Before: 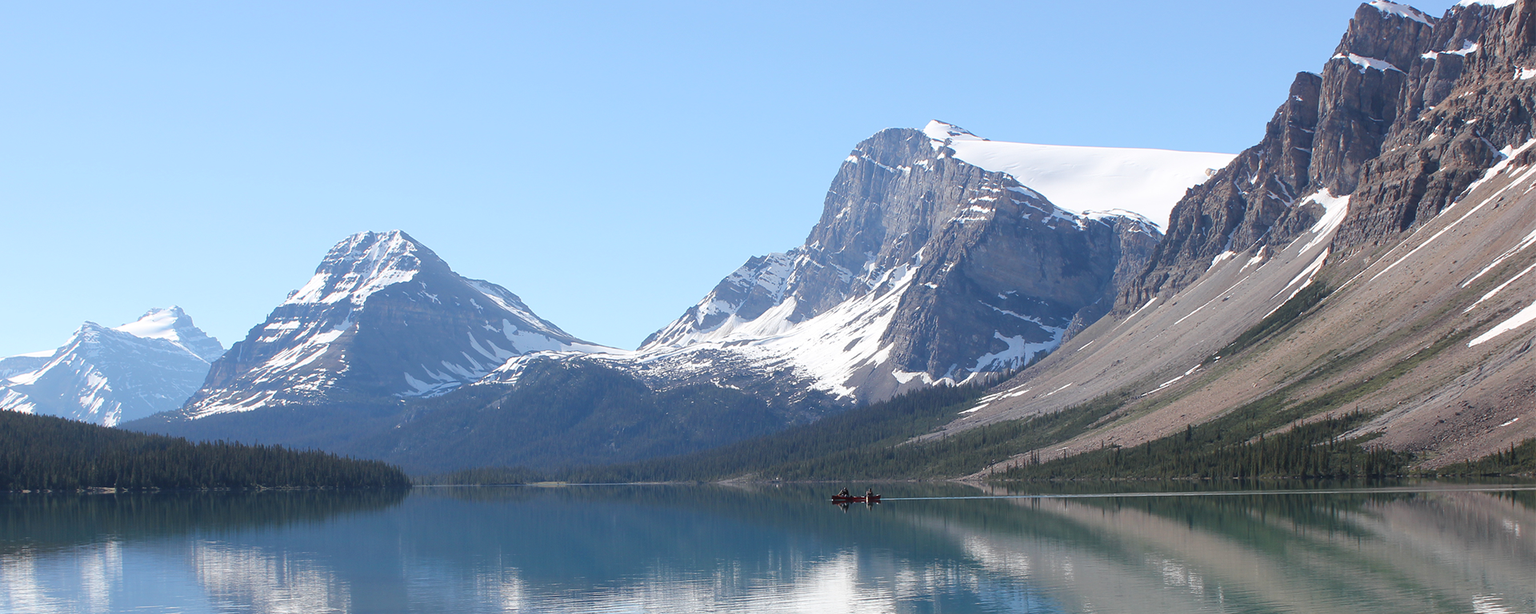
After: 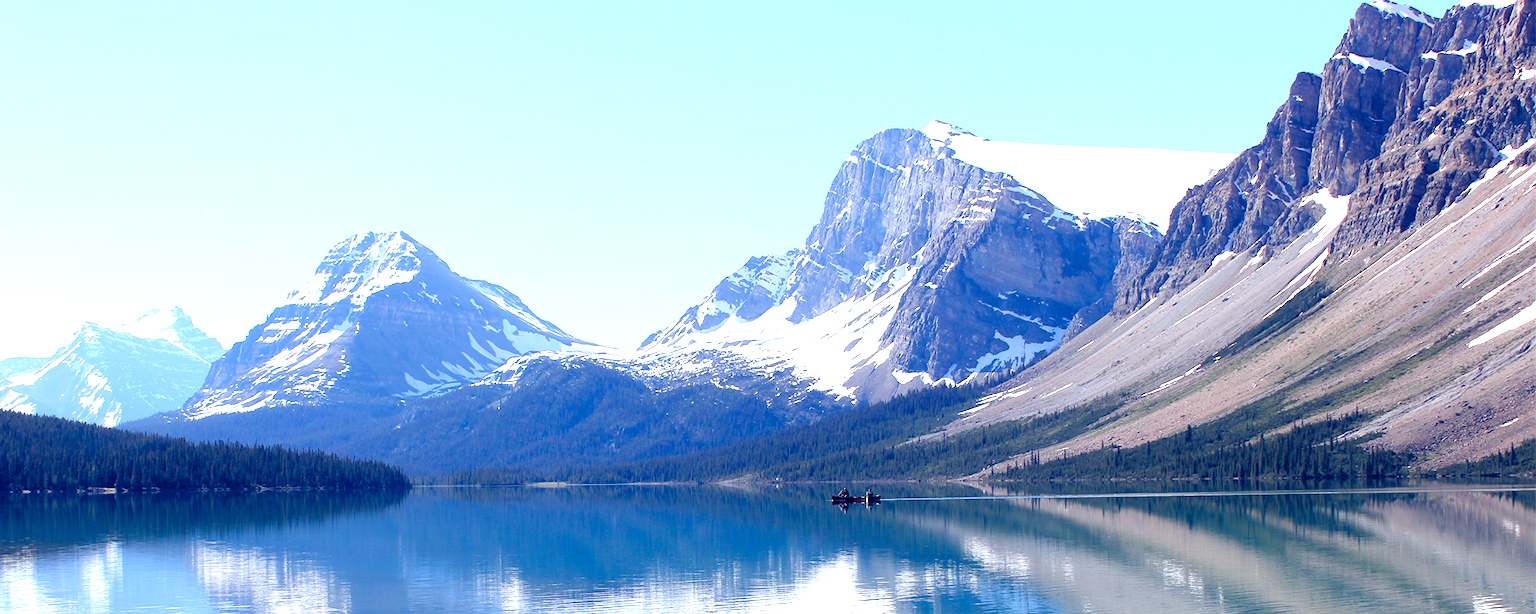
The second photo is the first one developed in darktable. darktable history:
color balance rgb: shadows lift › luminance -41.13%, shadows lift › chroma 14.13%, shadows lift › hue 260°, power › luminance -3.76%, power › chroma 0.56%, power › hue 40.37°, highlights gain › luminance 16.81%, highlights gain › chroma 2.94%, highlights gain › hue 260°, global offset › luminance -0.29%, global offset › chroma 0.31%, global offset › hue 260°, perceptual saturation grading › global saturation 20%, perceptual saturation grading › highlights -13.92%, perceptual saturation grading › shadows 50%
exposure: black level correction 0, exposure 0.7 EV, compensate exposure bias true, compensate highlight preservation false
